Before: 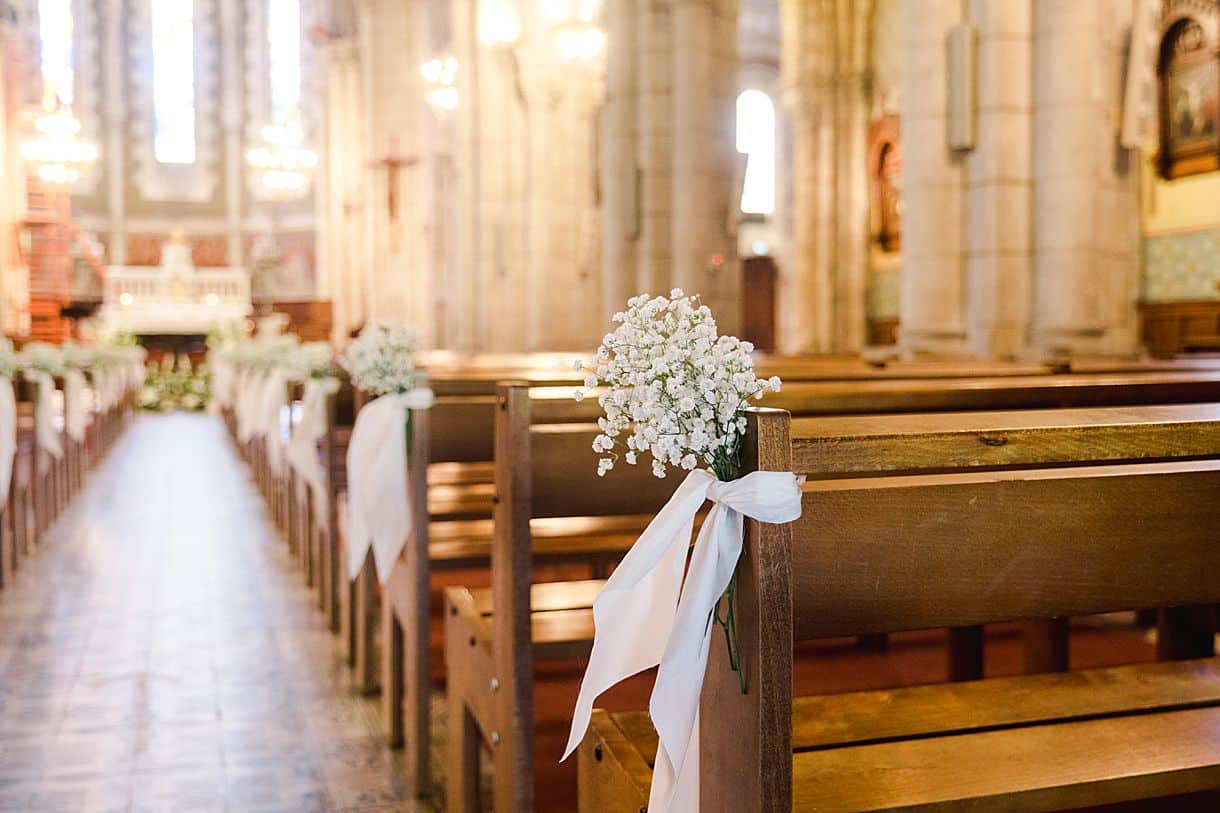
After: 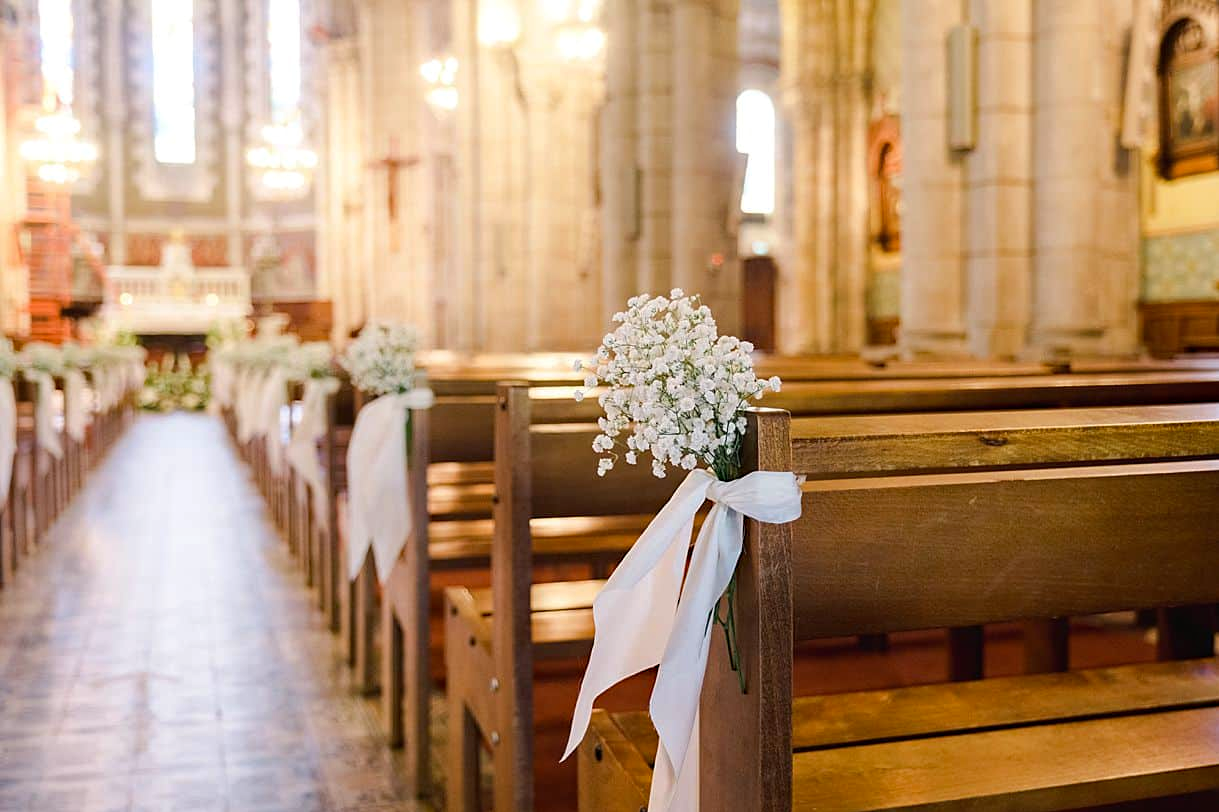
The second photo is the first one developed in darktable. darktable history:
crop: left 0.058%
color calibration: illuminant same as pipeline (D50), adaptation none (bypass), x 0.332, y 0.333, temperature 5008.18 K, saturation algorithm version 1 (2020)
haze removal: compatibility mode true, adaptive false
